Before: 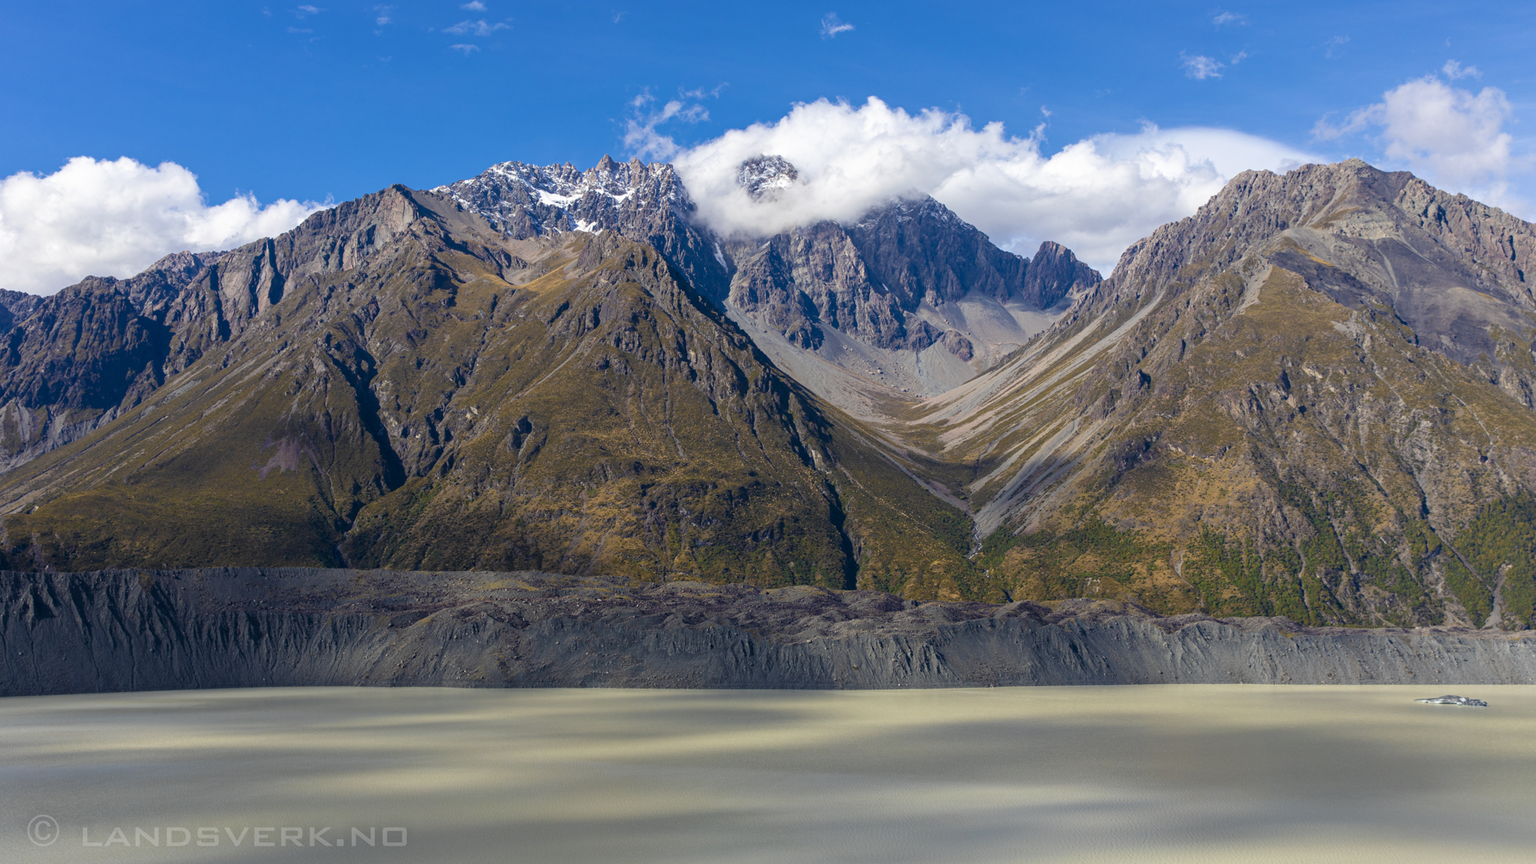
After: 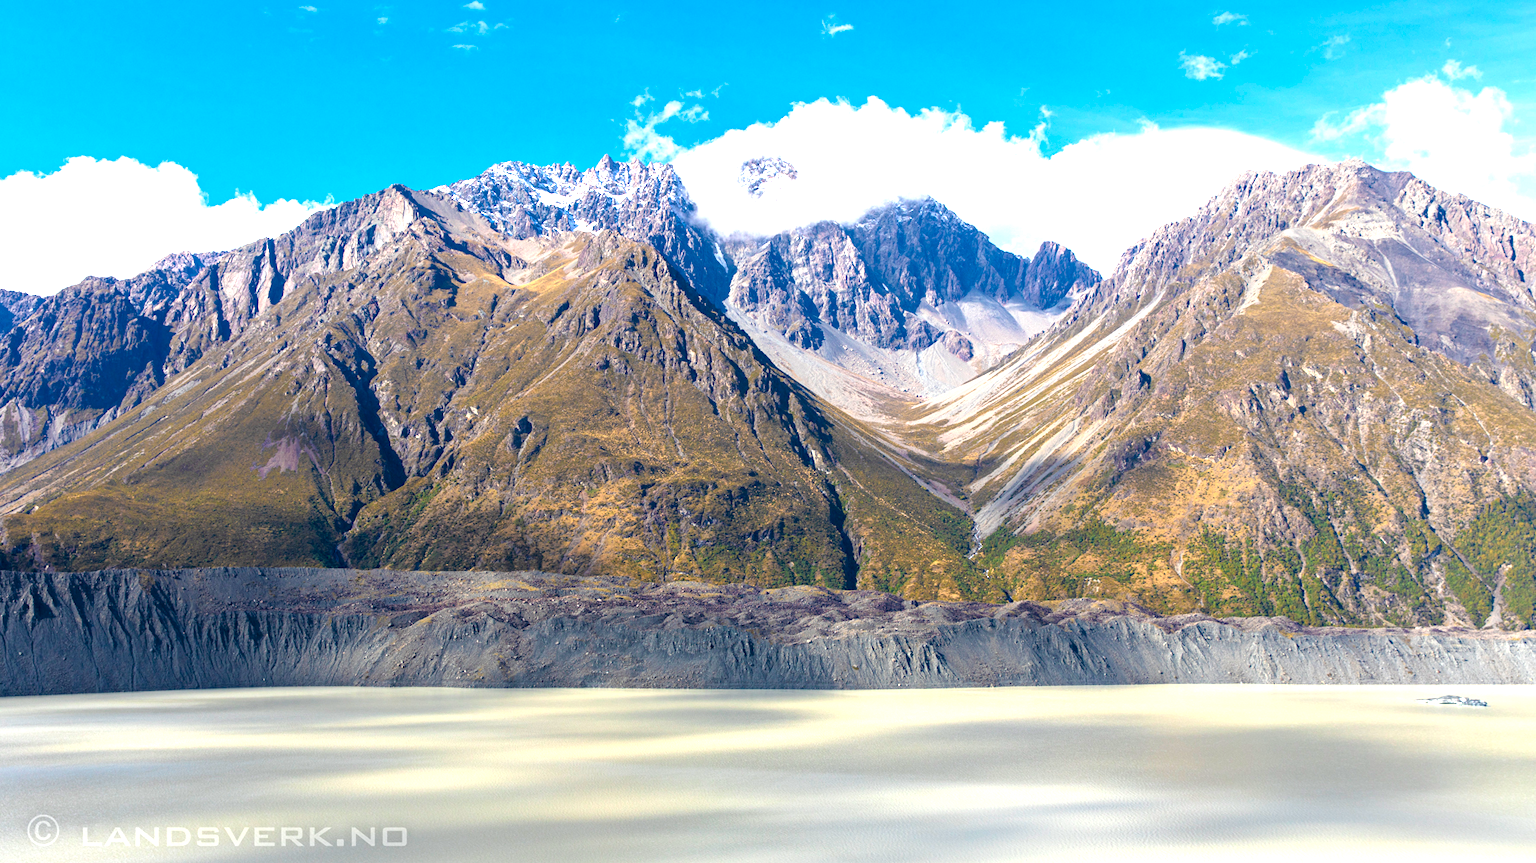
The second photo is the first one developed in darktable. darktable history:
exposure: exposure 1.136 EV, compensate exposure bias true, compensate highlight preservation false
